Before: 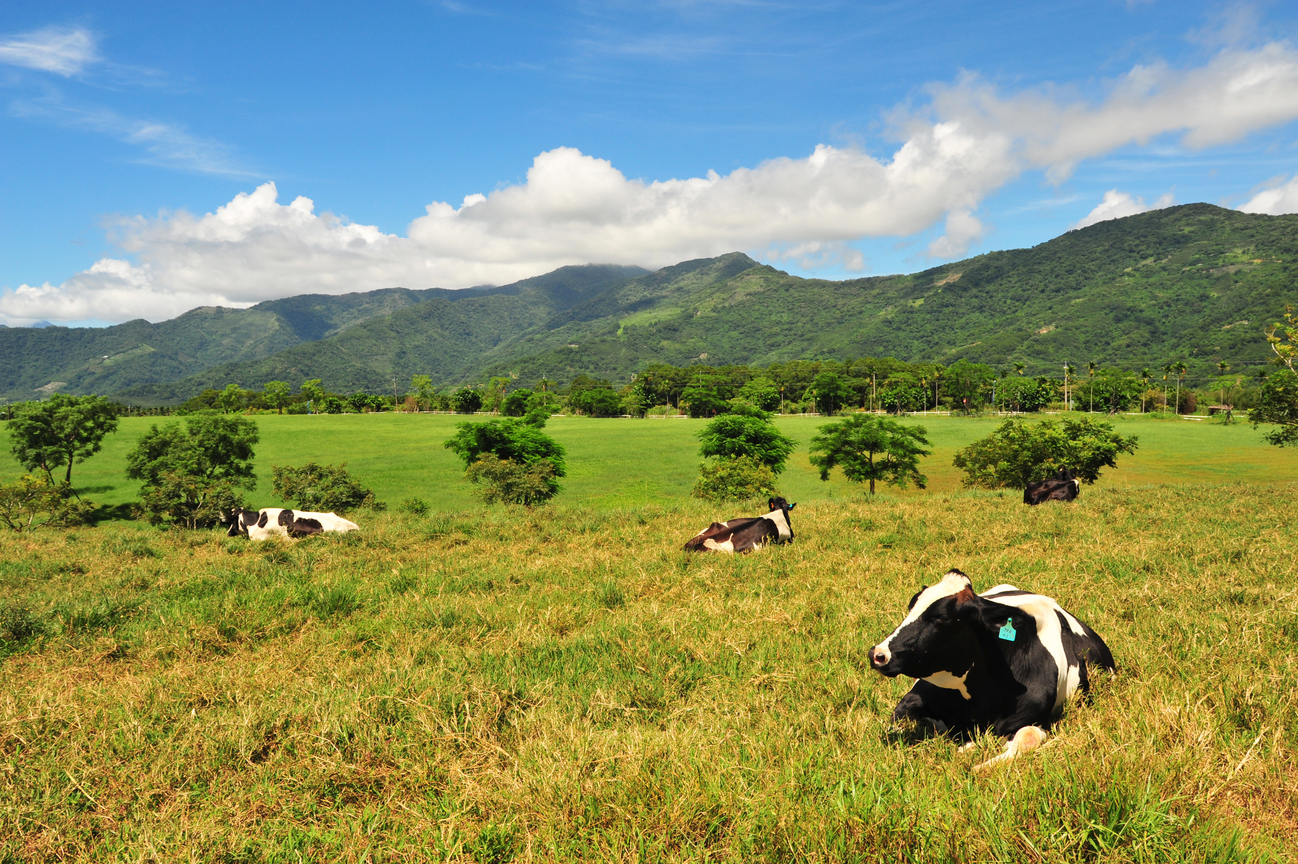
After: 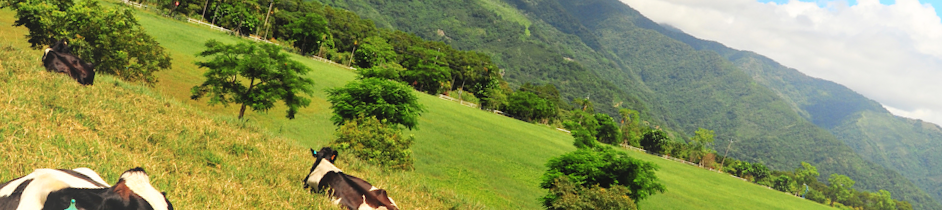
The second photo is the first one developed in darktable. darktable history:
crop and rotate: angle 16.12°, top 30.835%, bottom 35.653%
bloom: on, module defaults
